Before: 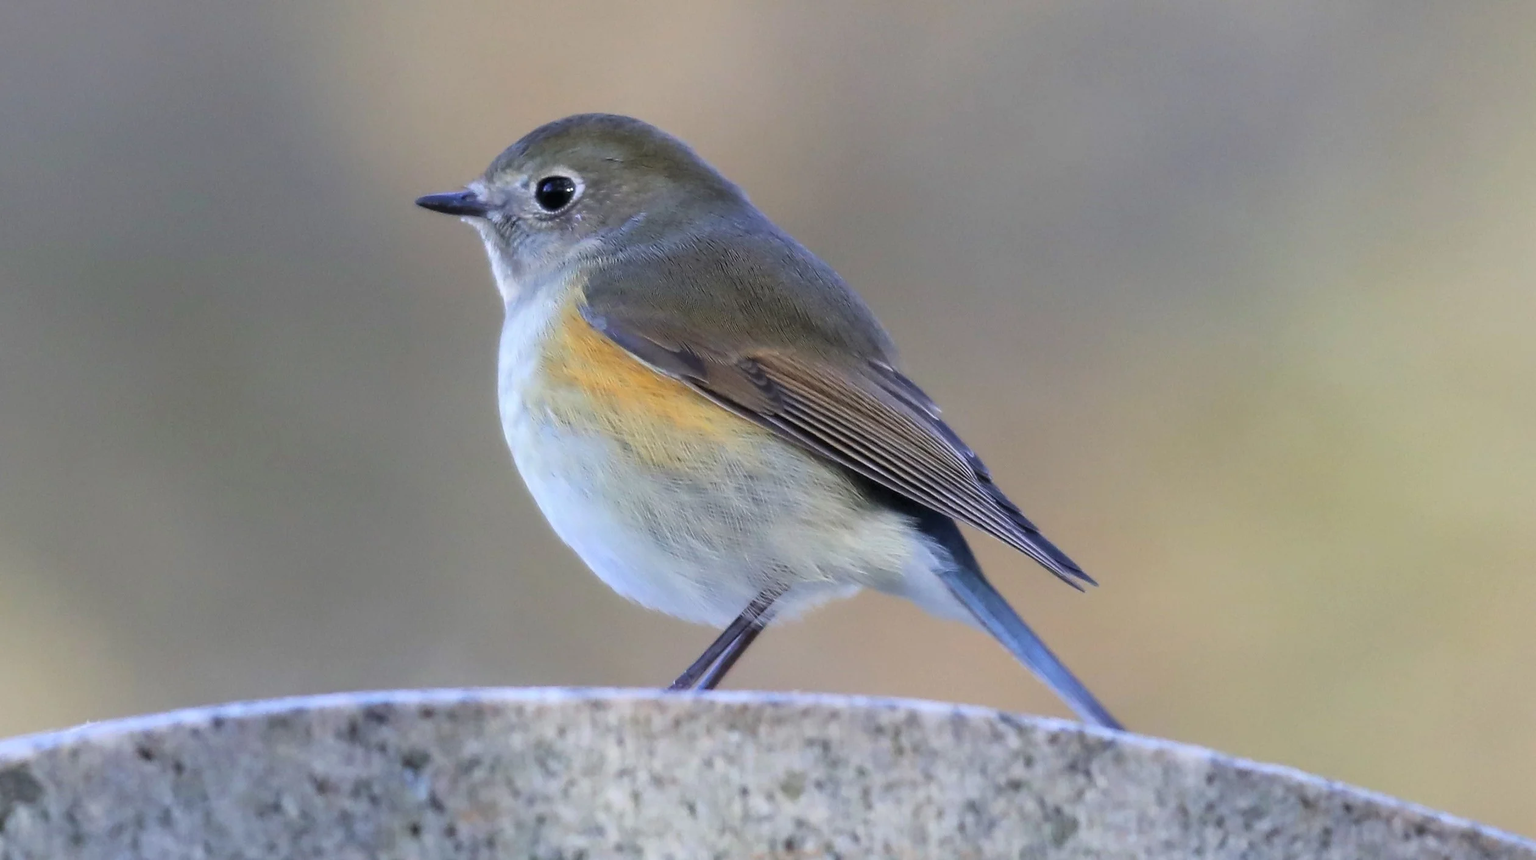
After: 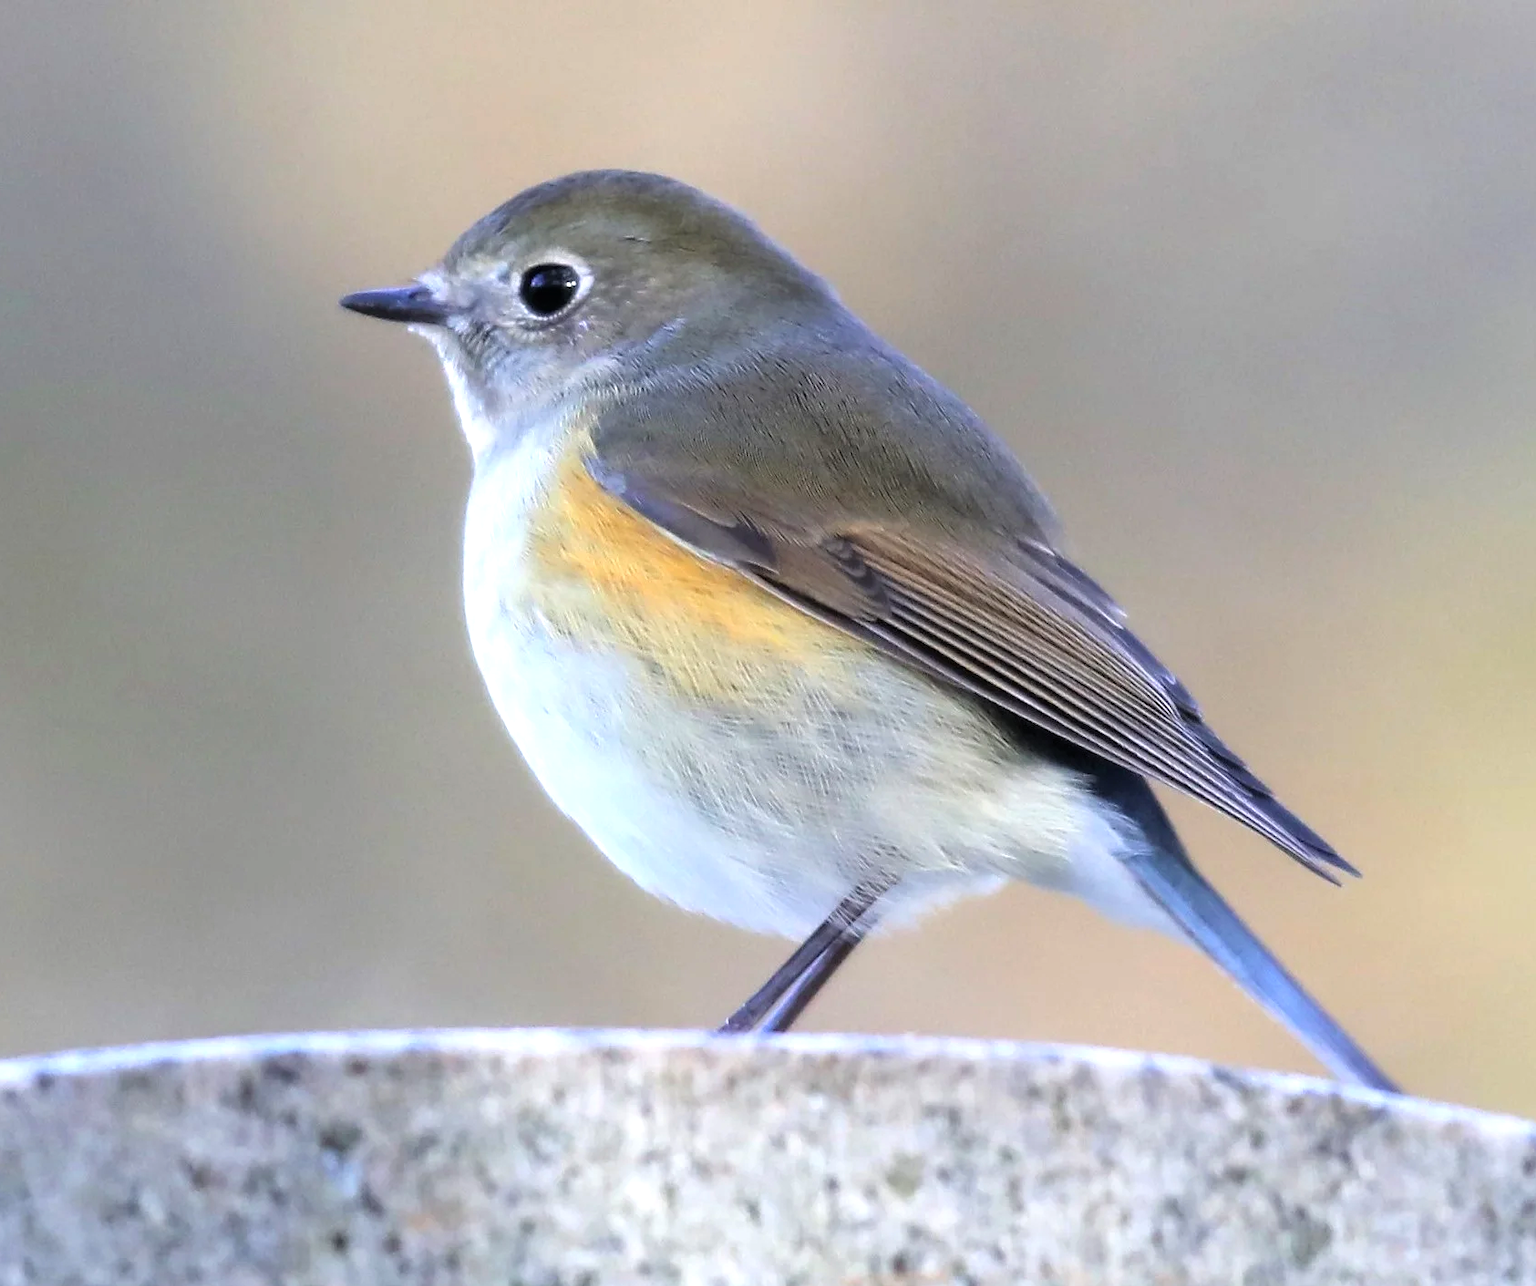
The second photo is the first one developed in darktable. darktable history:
exposure: compensate highlight preservation false
crop and rotate: left 12.276%, right 20.879%
tone equalizer: -8 EV -0.743 EV, -7 EV -0.733 EV, -6 EV -0.575 EV, -5 EV -0.409 EV, -3 EV 0.38 EV, -2 EV 0.6 EV, -1 EV 0.676 EV, +0 EV 0.736 EV
